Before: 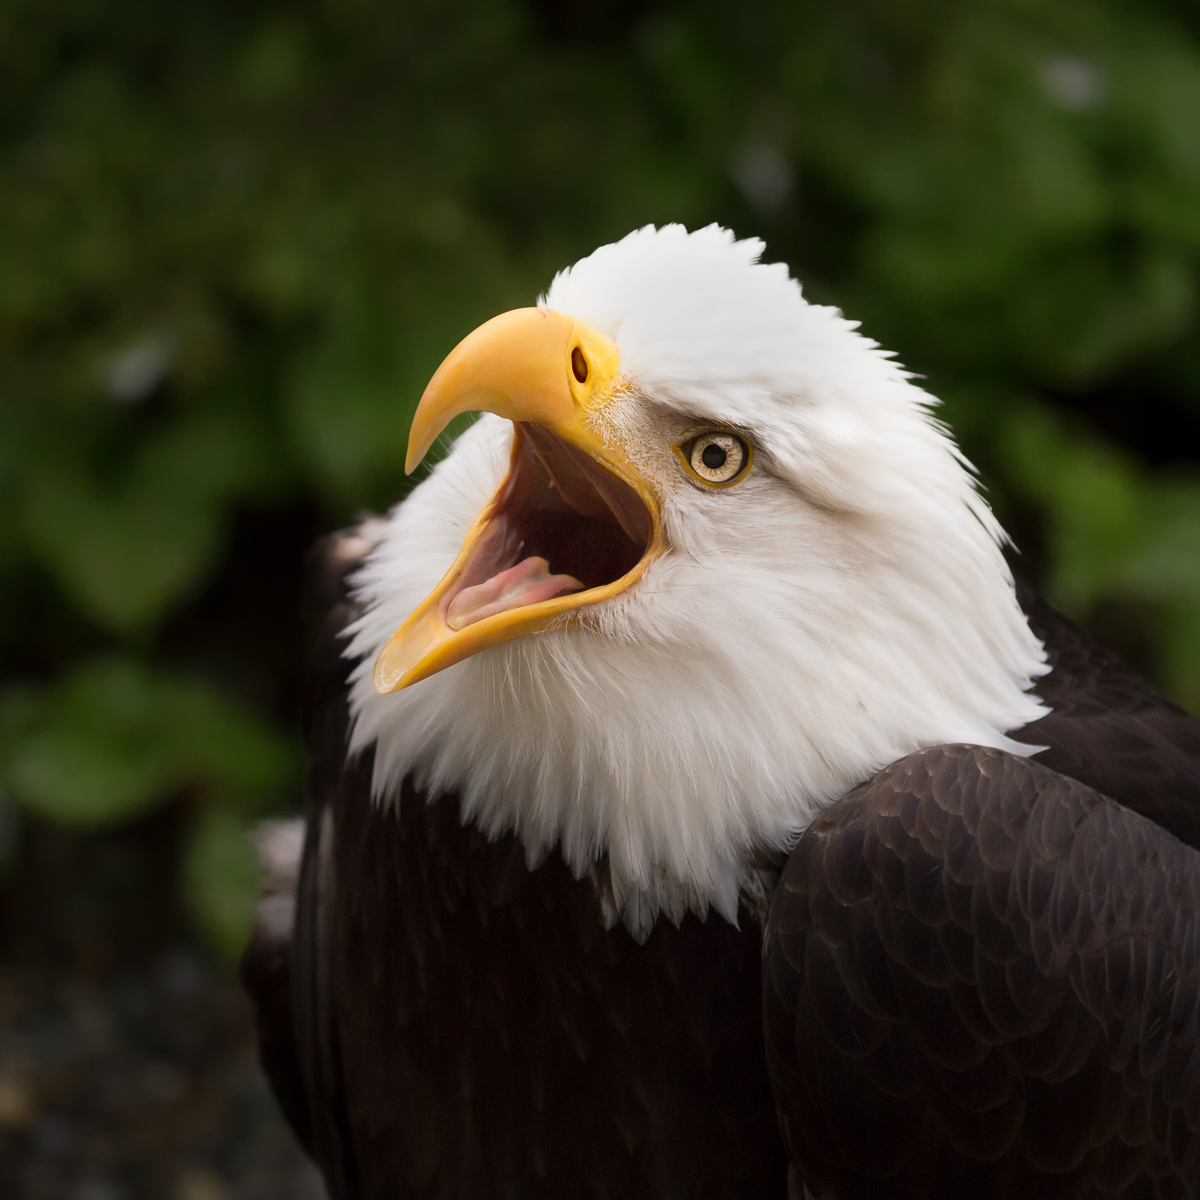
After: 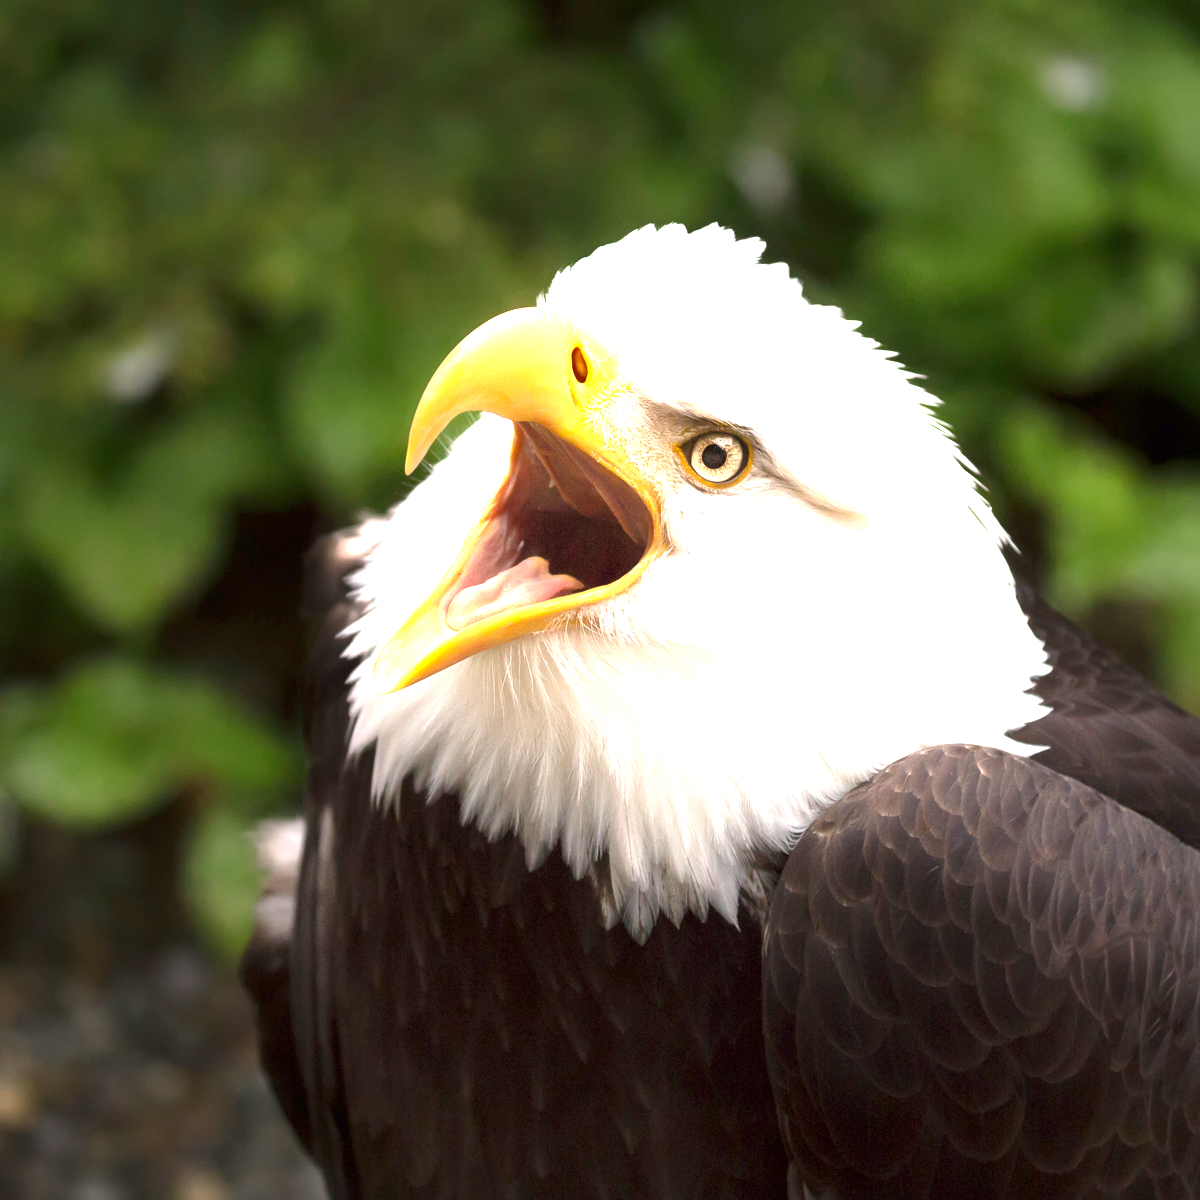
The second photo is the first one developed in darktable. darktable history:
exposure: exposure 0.799 EV, compensate exposure bias true, compensate highlight preservation false
